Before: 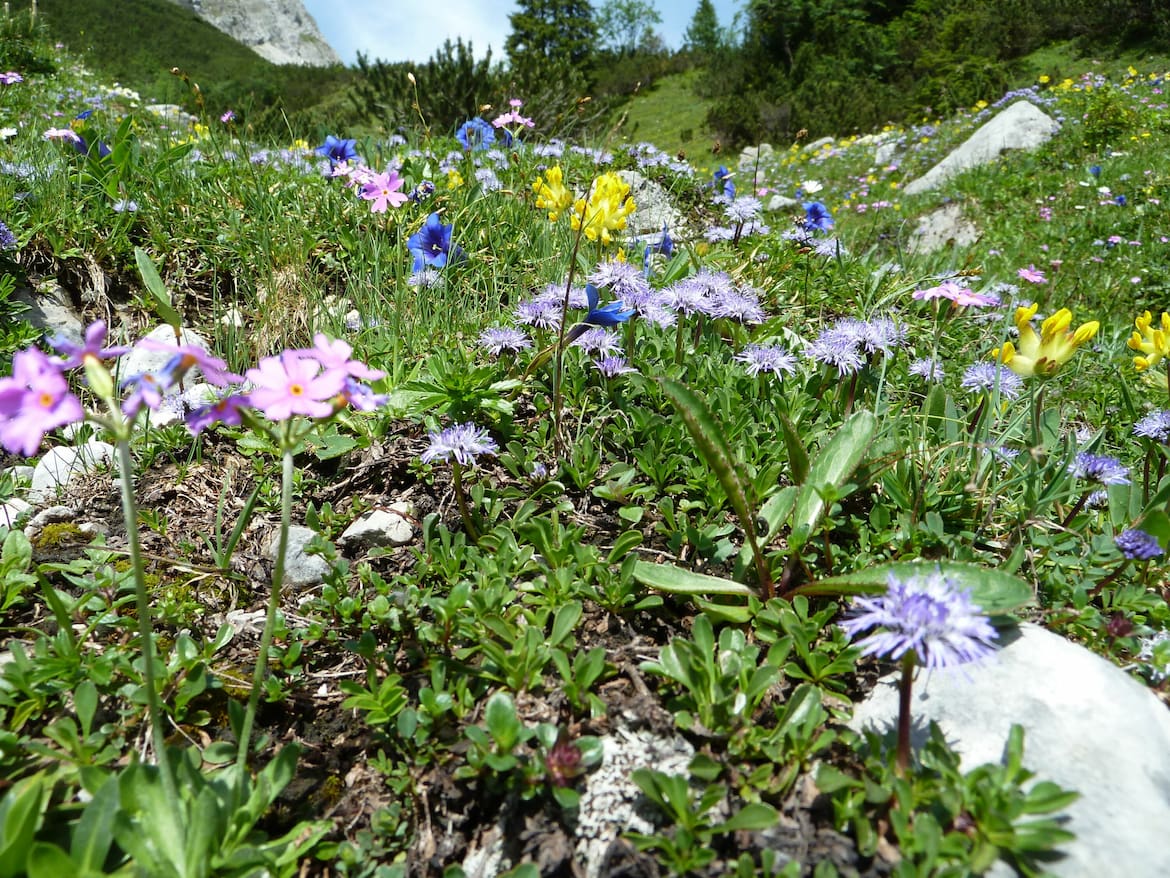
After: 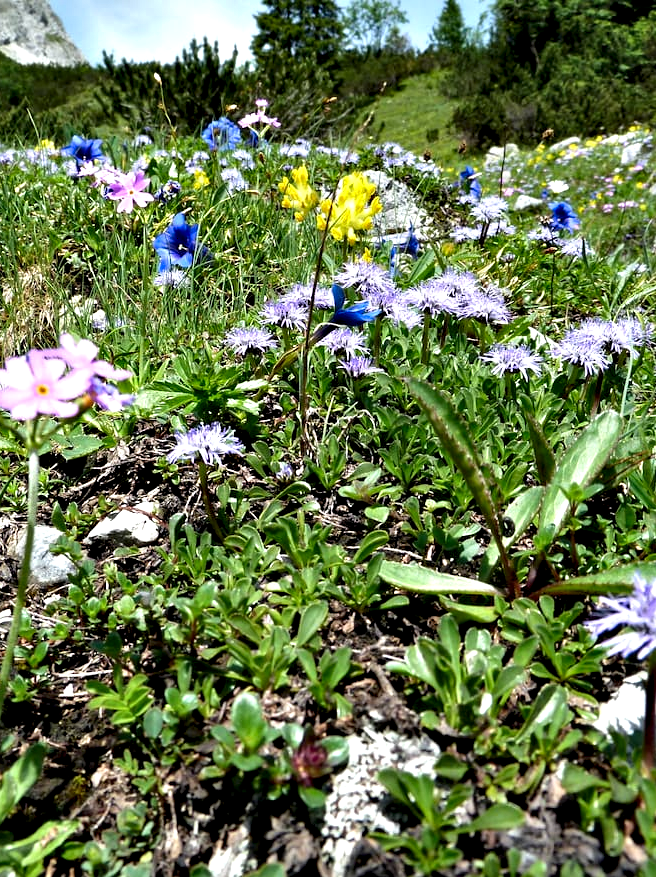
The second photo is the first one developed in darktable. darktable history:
shadows and highlights: low approximation 0.01, soften with gaussian
crop: left 21.764%, right 22.128%, bottom 0.005%
contrast equalizer: octaves 7, y [[0.6 ×6], [0.55 ×6], [0 ×6], [0 ×6], [0 ×6]]
